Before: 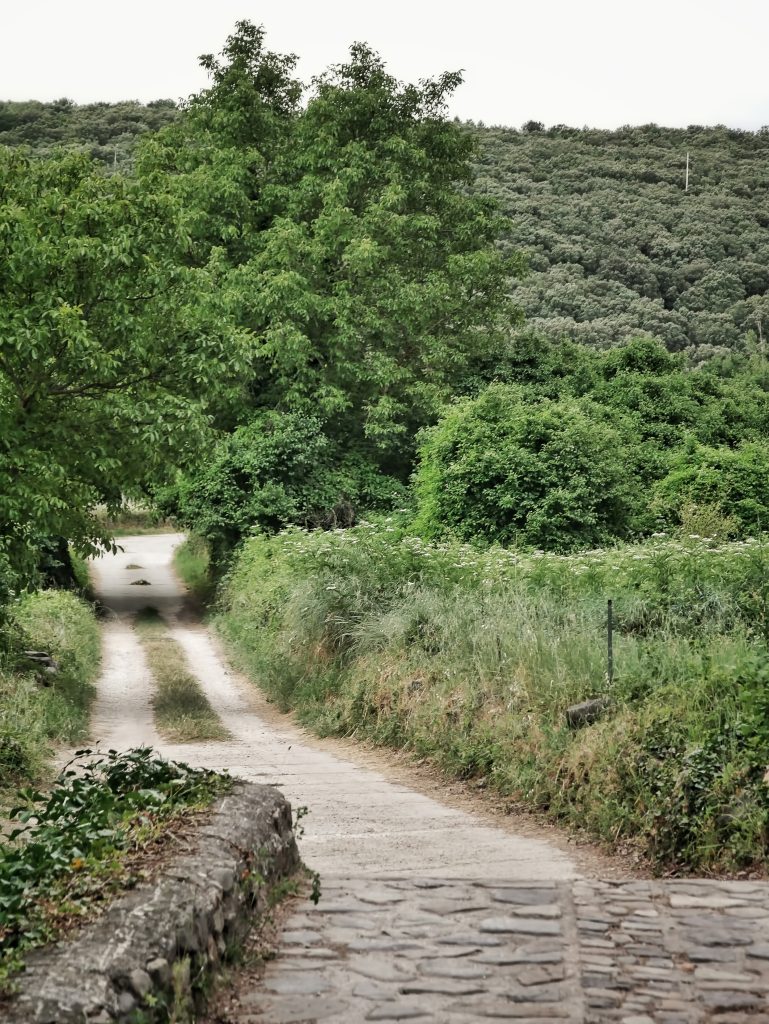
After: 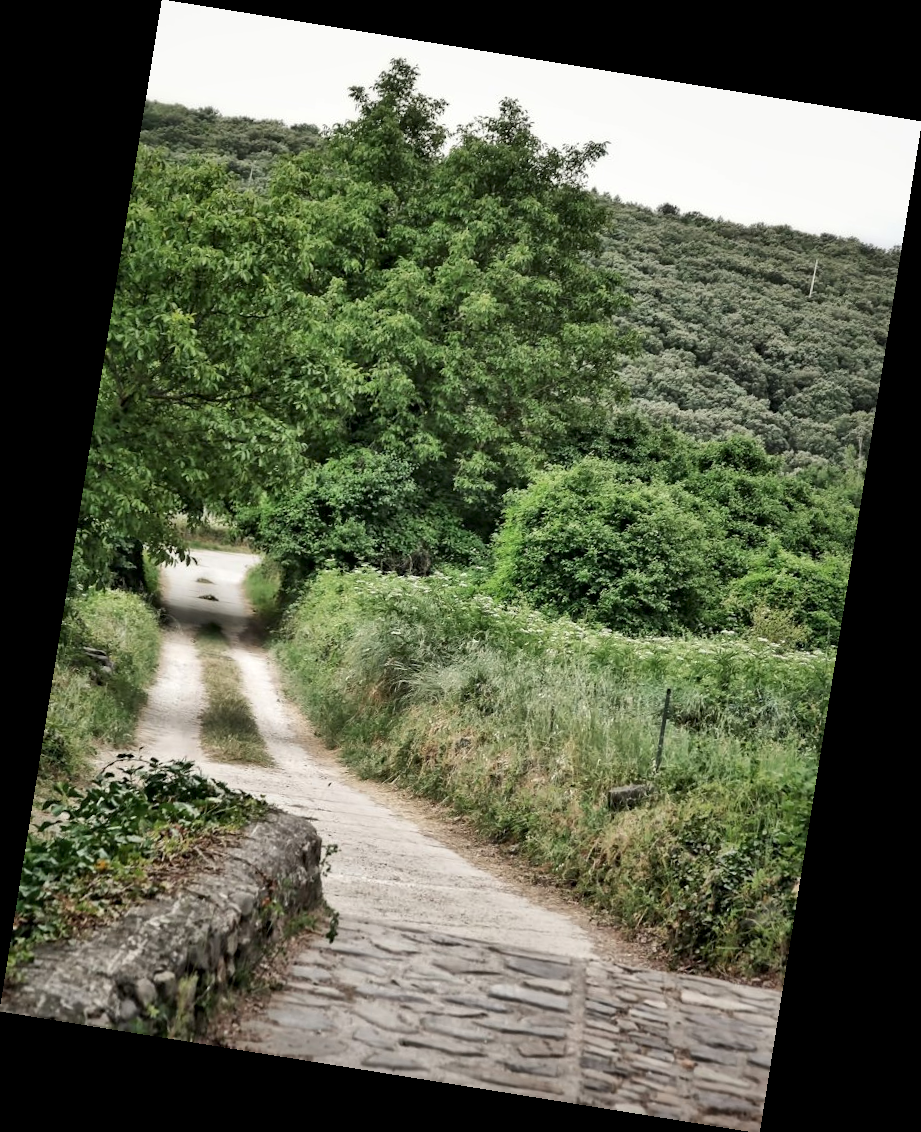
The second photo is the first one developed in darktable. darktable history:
rotate and perspective: rotation 9.12°, automatic cropping off
local contrast: mode bilateral grid, contrast 20, coarseness 50, detail 144%, midtone range 0.2
